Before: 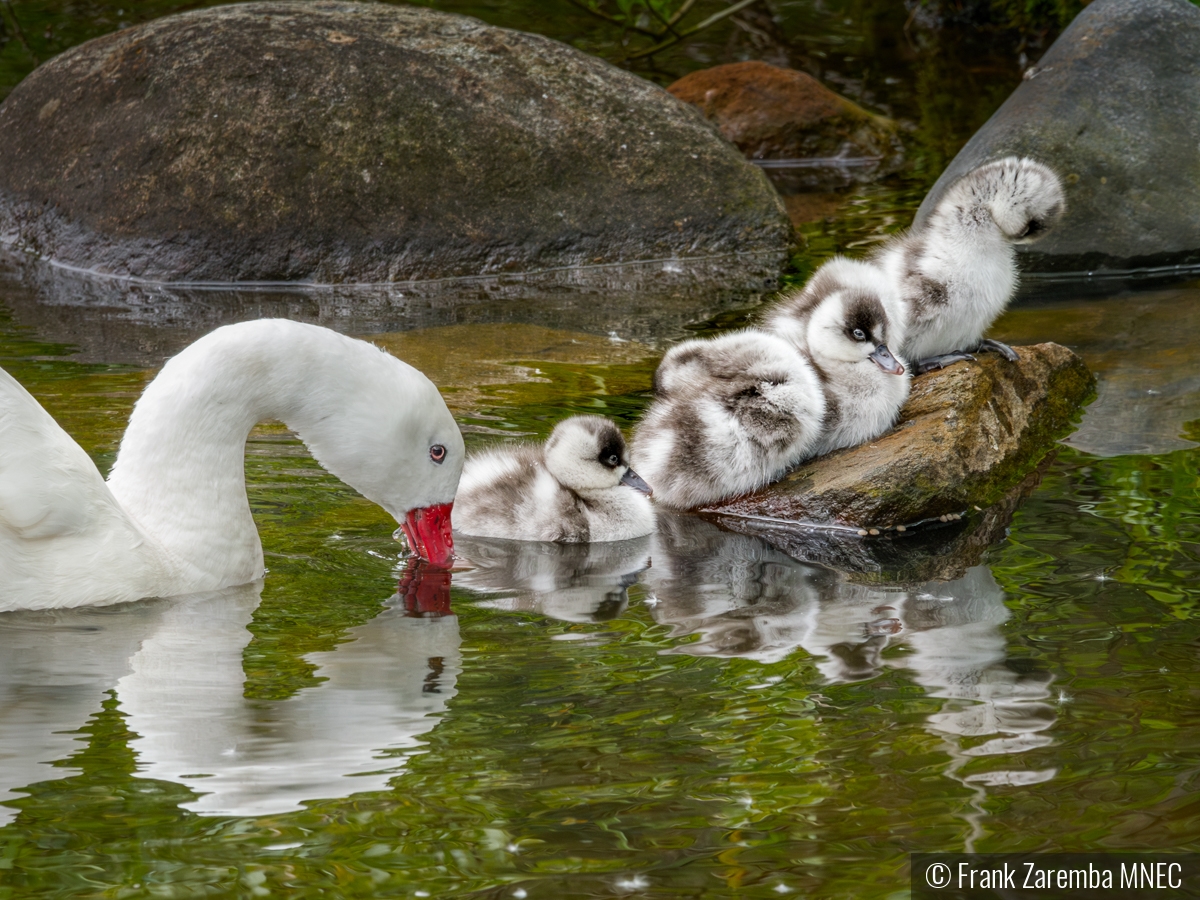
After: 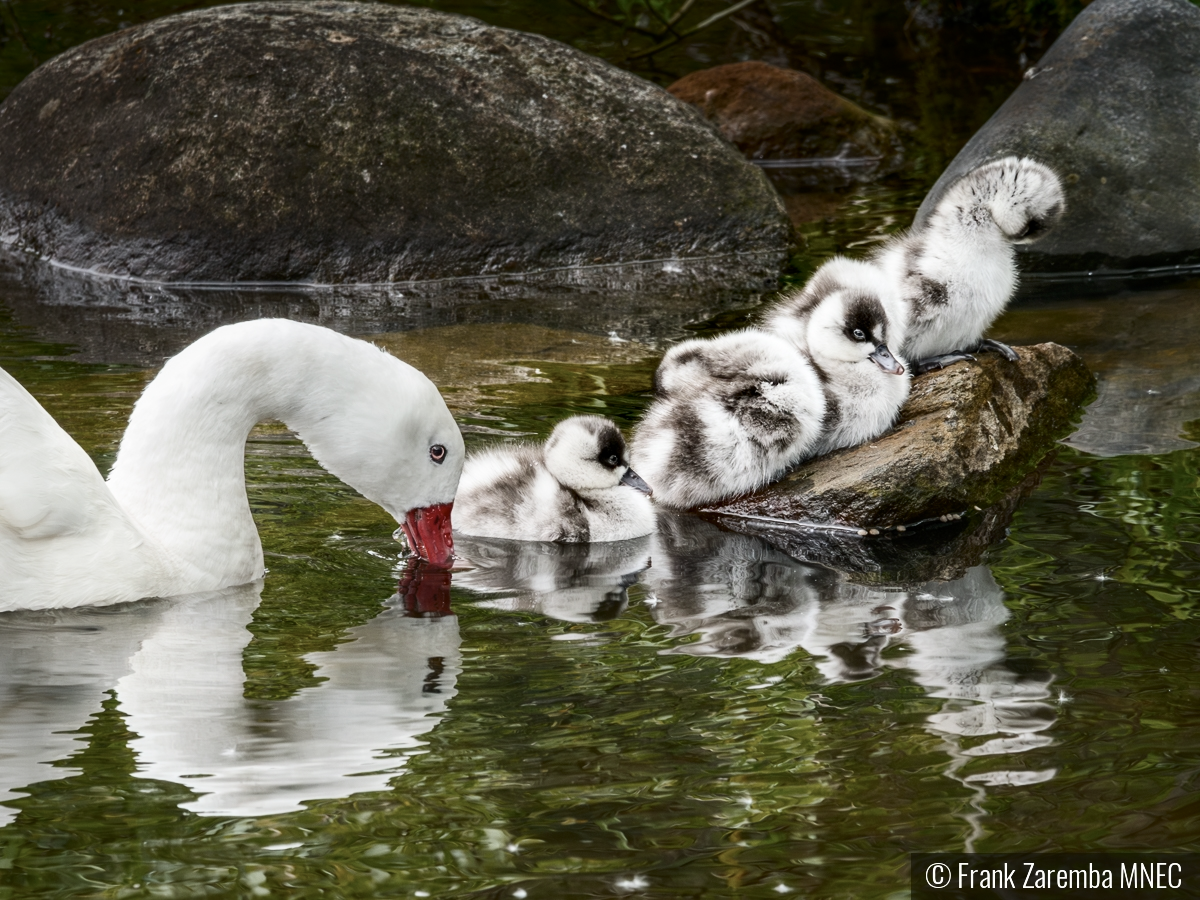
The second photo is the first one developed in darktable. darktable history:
contrast brightness saturation: contrast 0.25, saturation -0.31
